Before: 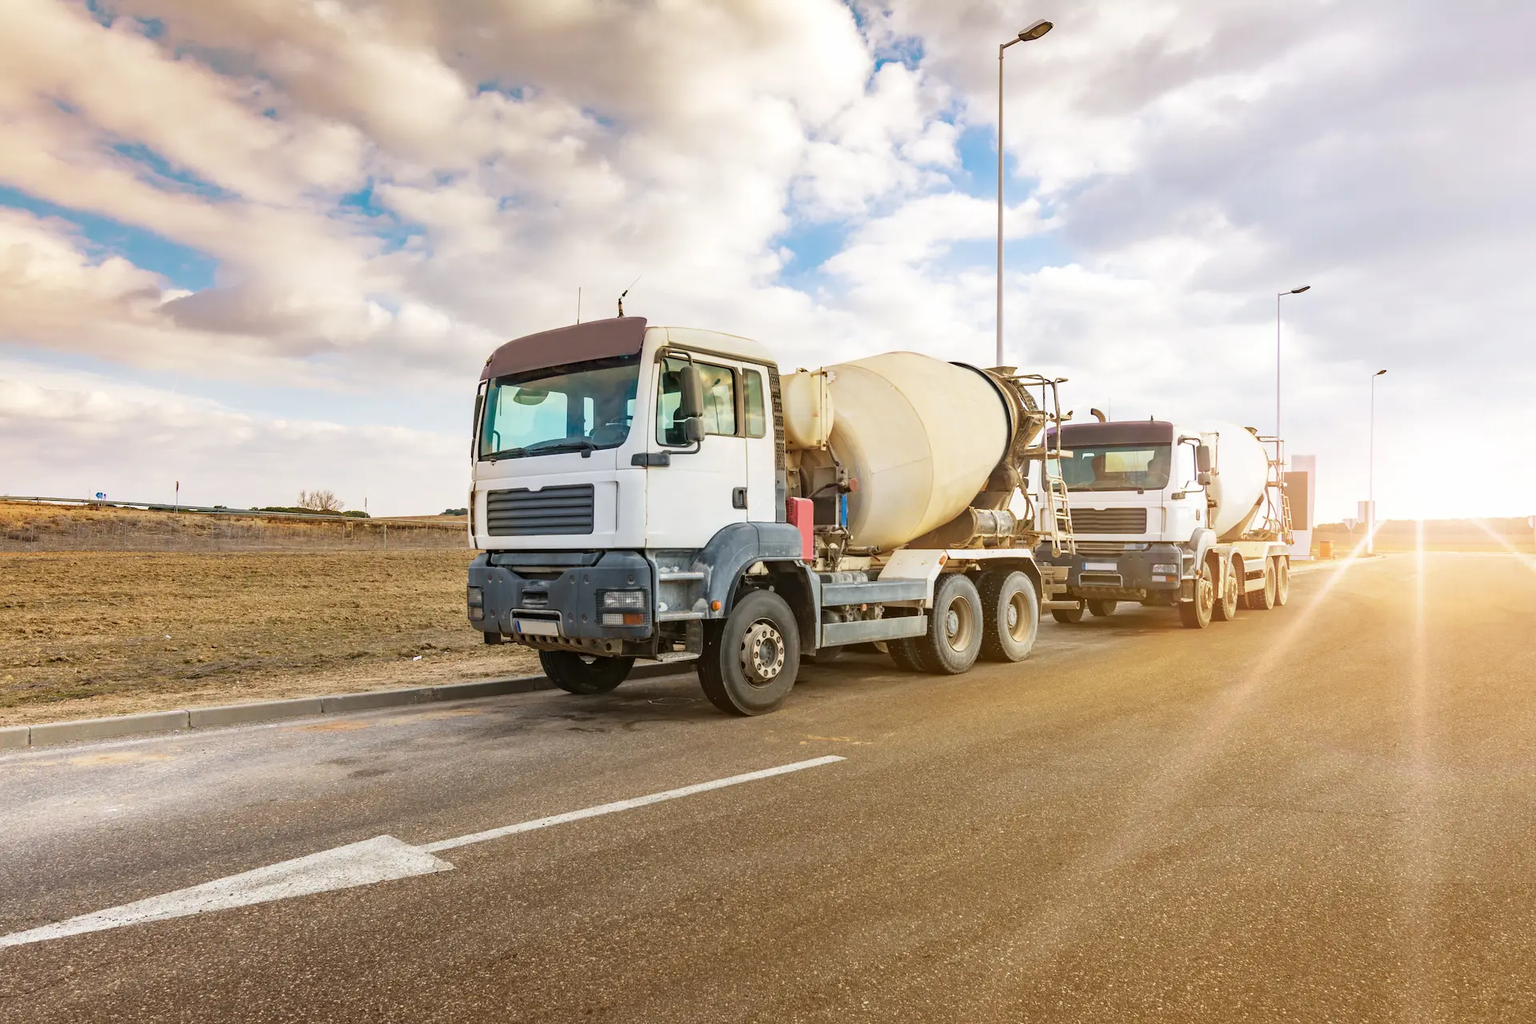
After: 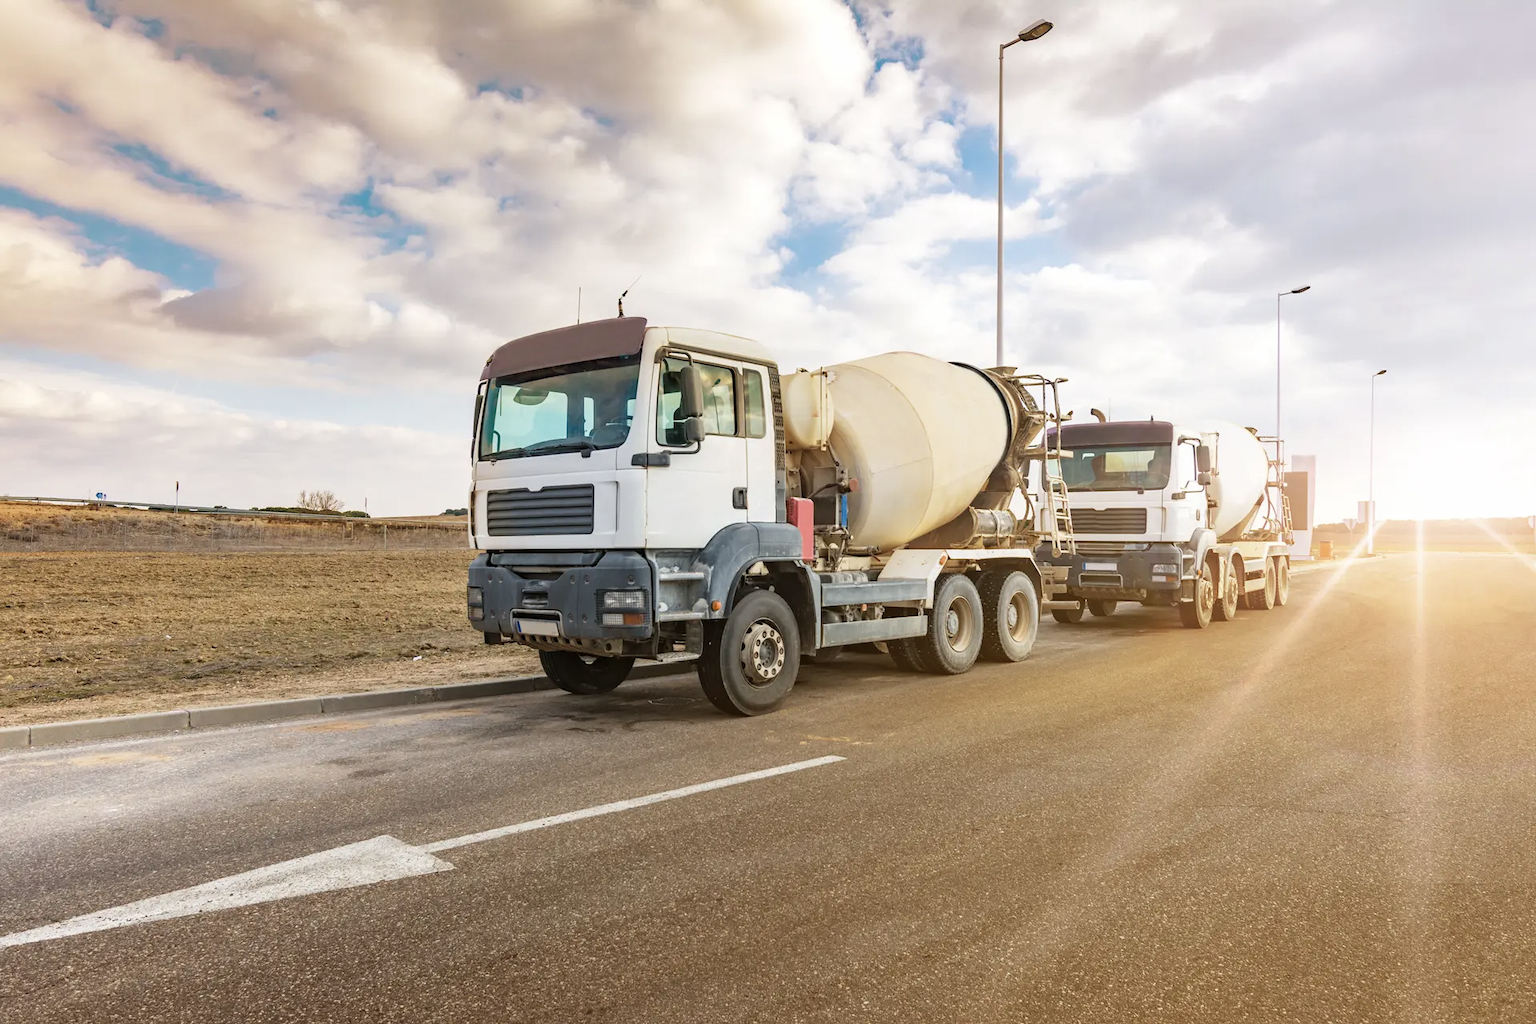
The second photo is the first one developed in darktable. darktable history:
color correction: highlights b* 0.06, saturation 0.843
